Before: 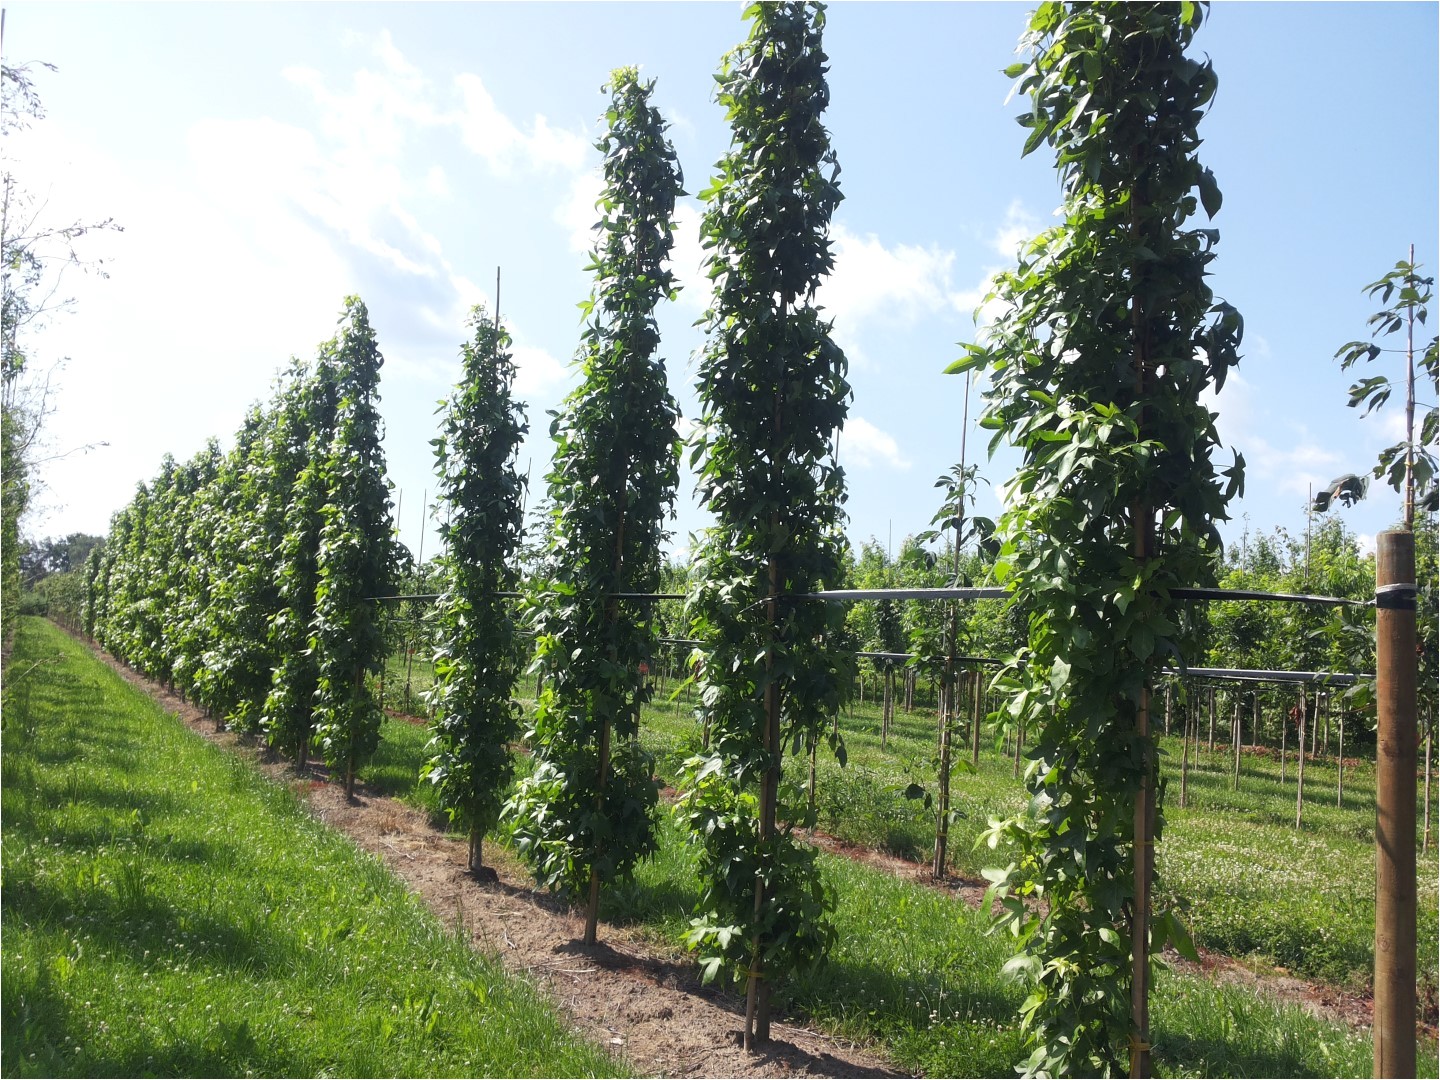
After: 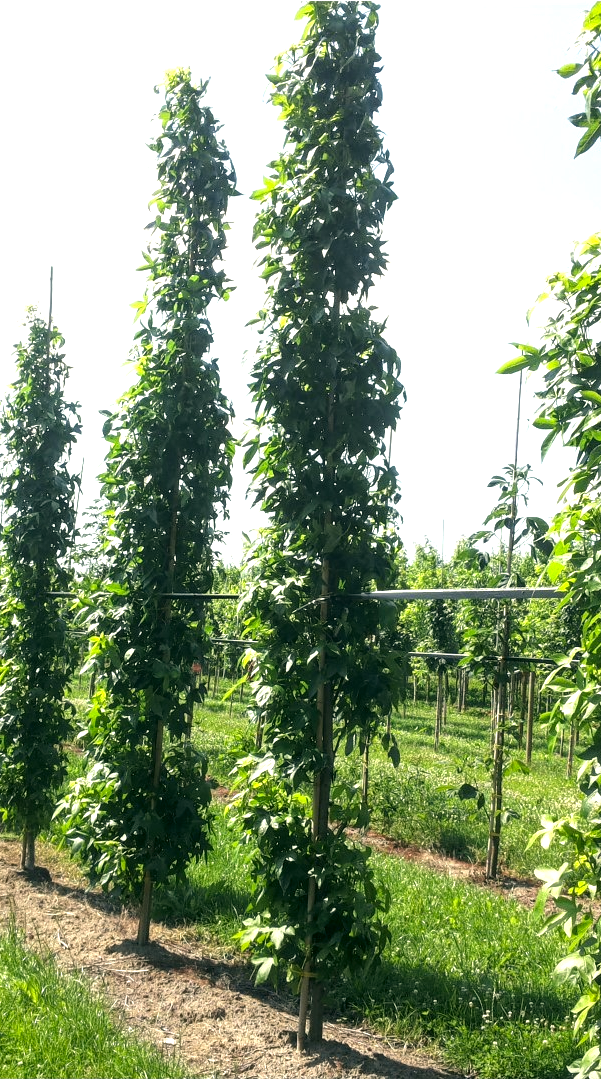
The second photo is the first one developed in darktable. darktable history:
crop: left 31.081%, right 27.182%
tone equalizer: -8 EV -0.781 EV, -7 EV -0.738 EV, -6 EV -0.633 EV, -5 EV -0.411 EV, -3 EV 0.396 EV, -2 EV 0.6 EV, -1 EV 0.688 EV, +0 EV 0.745 EV
local contrast: on, module defaults
color correction: highlights a* -0.505, highlights b* 9.1, shadows a* -8.79, shadows b* 1.23
